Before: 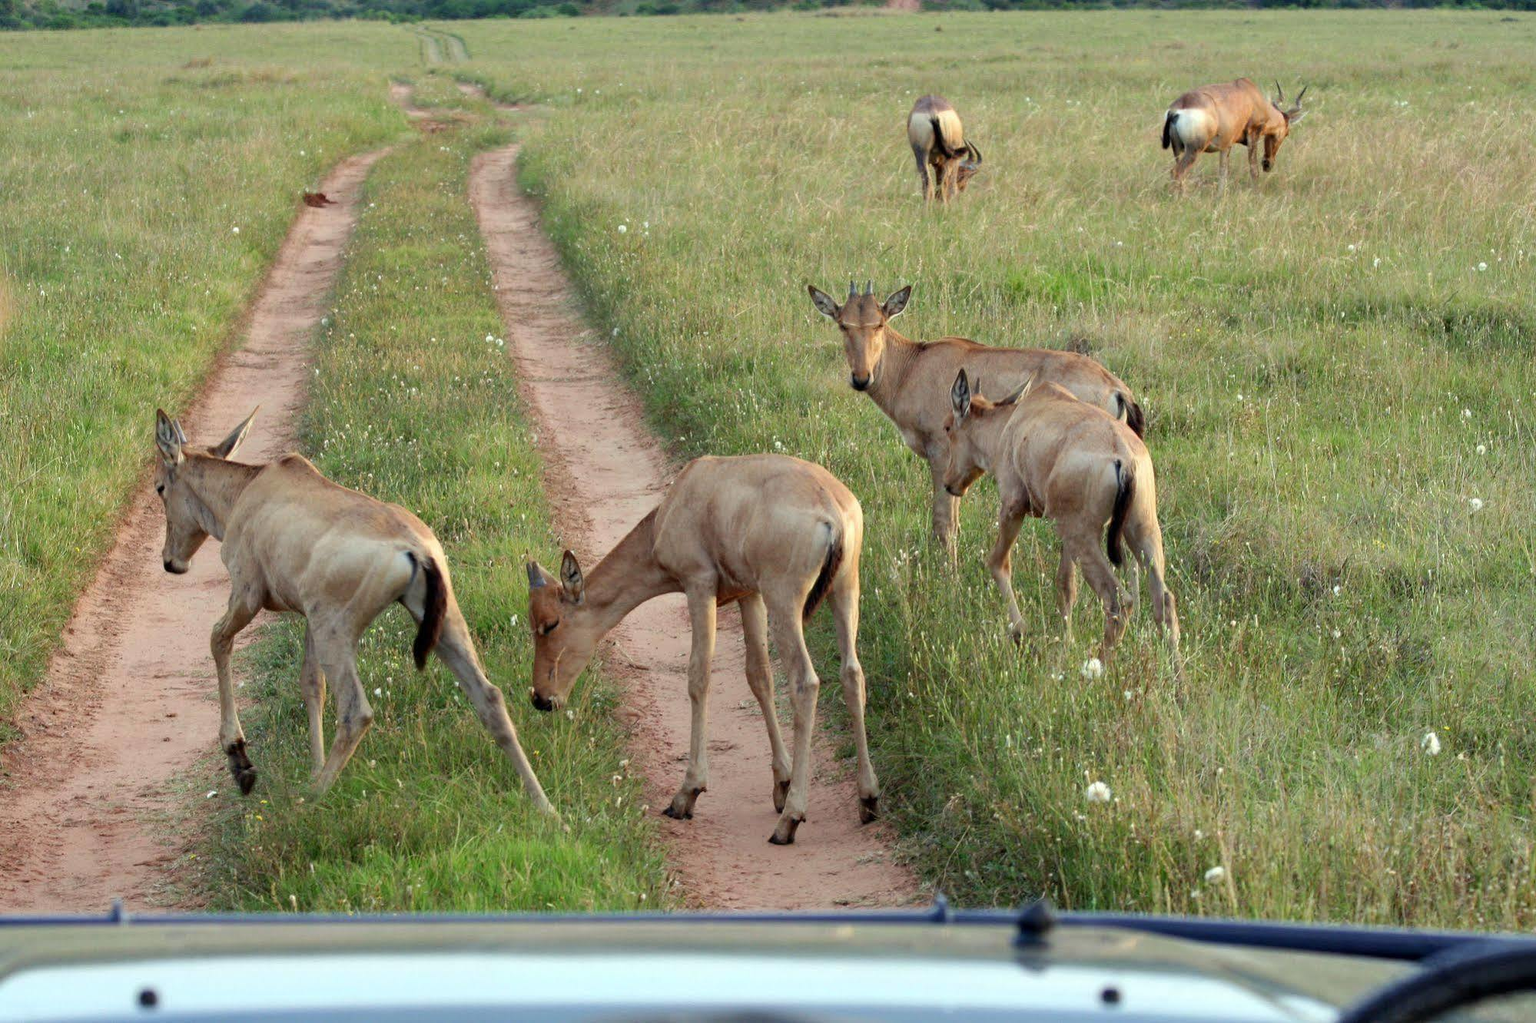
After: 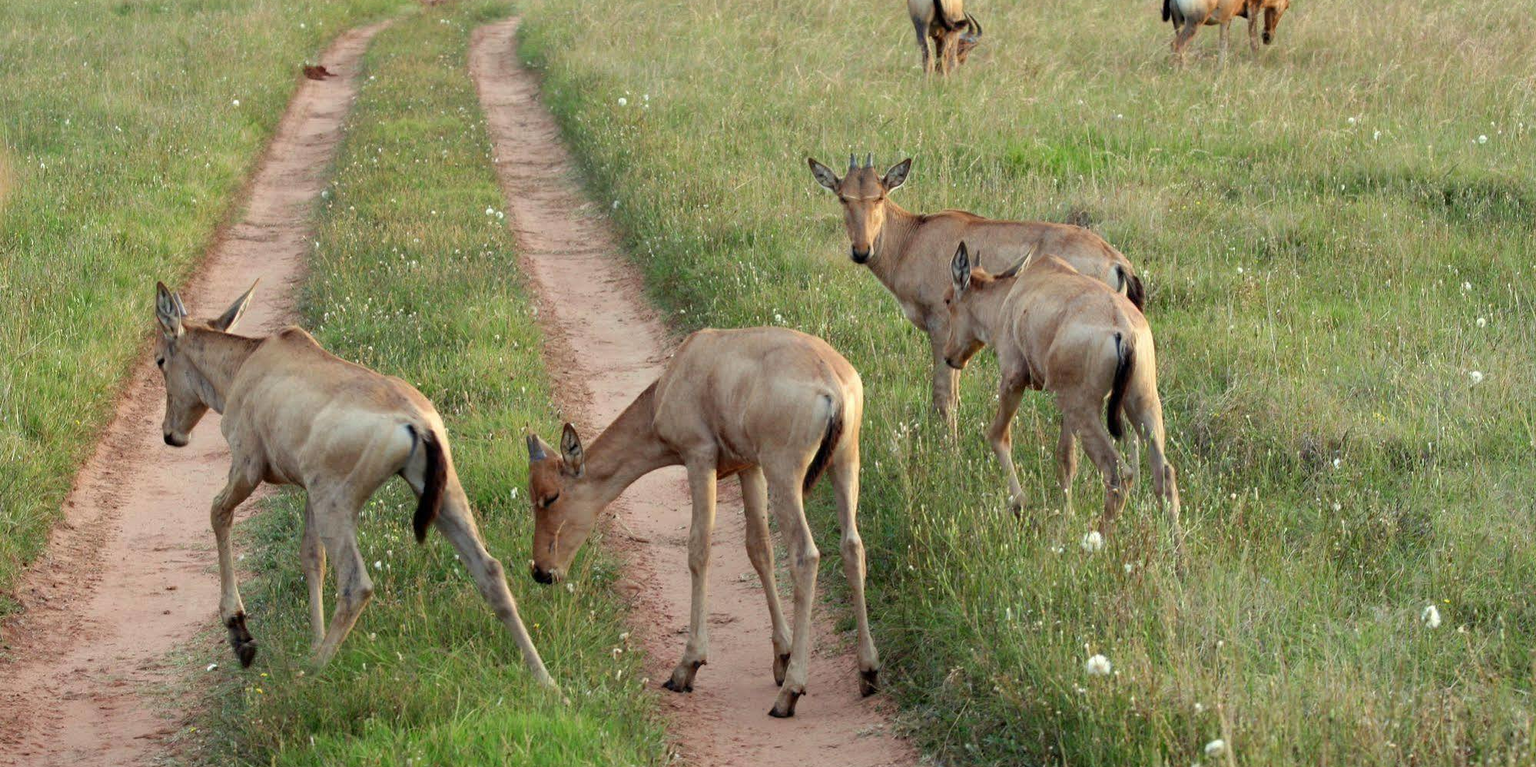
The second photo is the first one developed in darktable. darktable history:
crop and rotate: top 12.5%, bottom 12.5%
